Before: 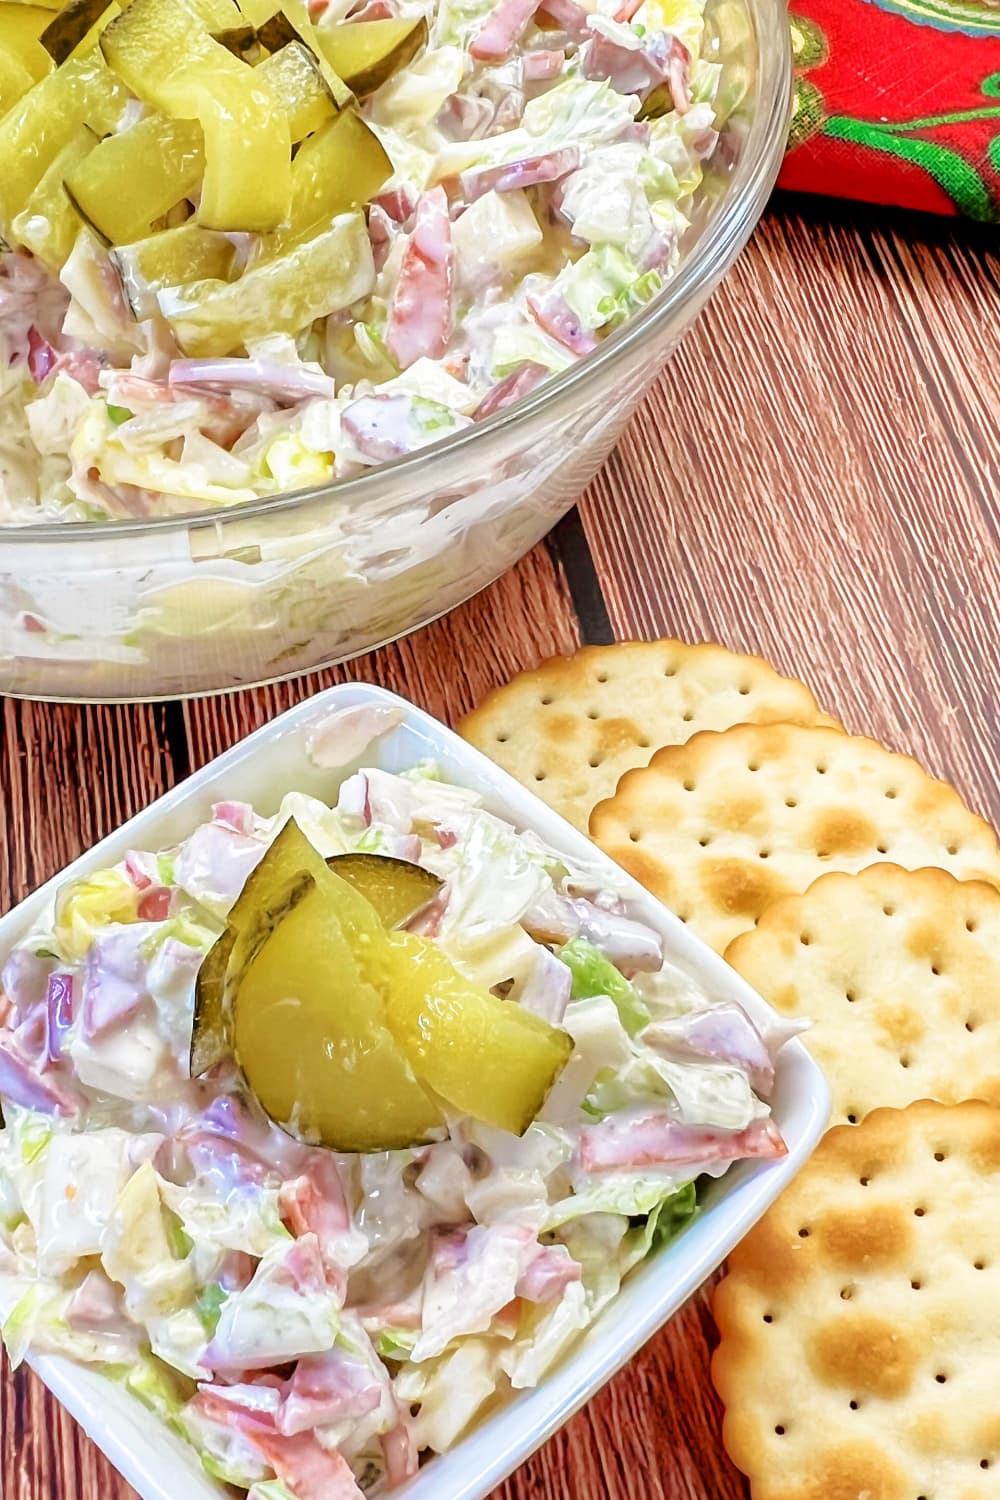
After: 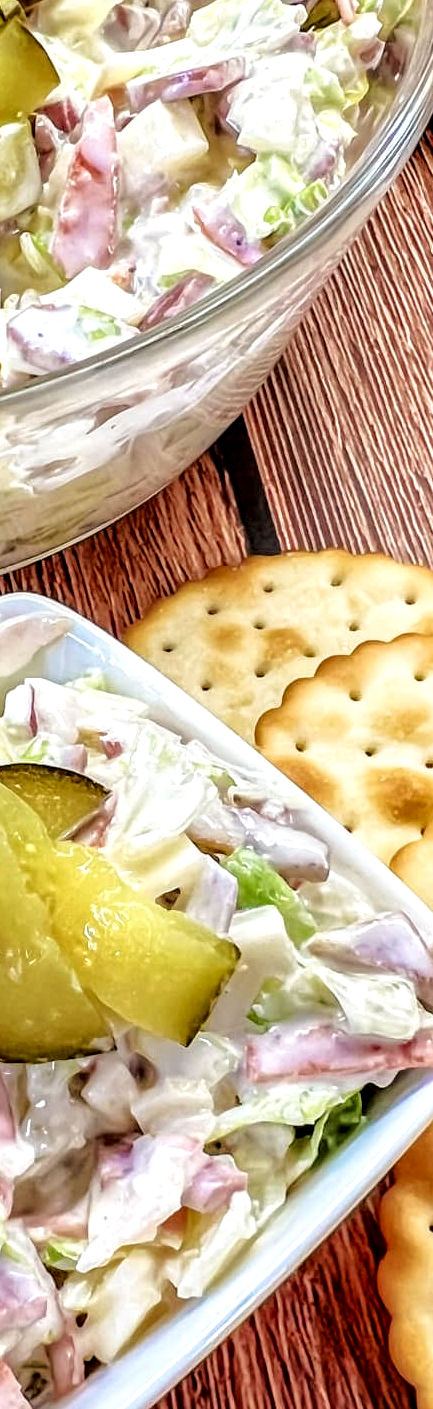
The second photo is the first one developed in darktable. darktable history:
local contrast: highlights 60%, shadows 60%, detail 160%
tone curve: curves: ch0 [(0, 0) (0.08, 0.056) (0.4, 0.4) (0.6, 0.612) (0.92, 0.924) (1, 1)], color space Lab, linked channels, preserve colors none
crop: left 33.452%, top 6.025%, right 23.155%
